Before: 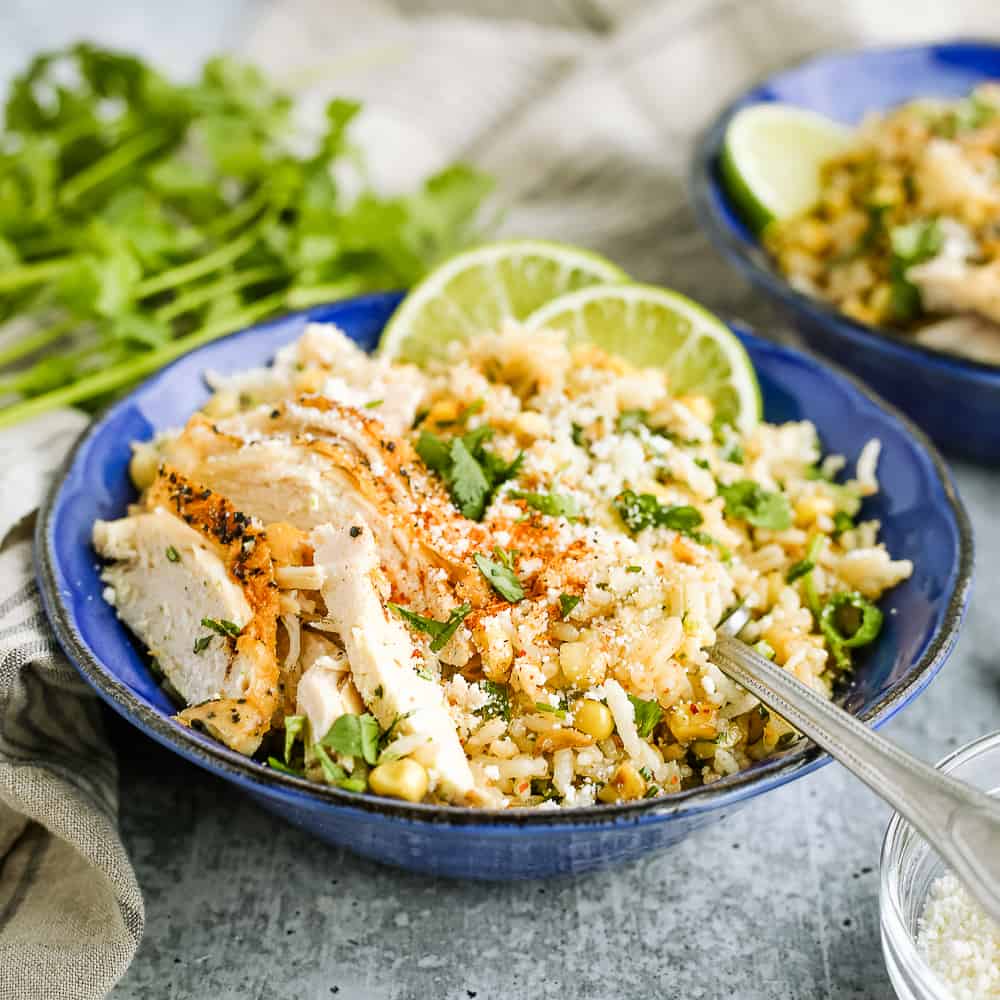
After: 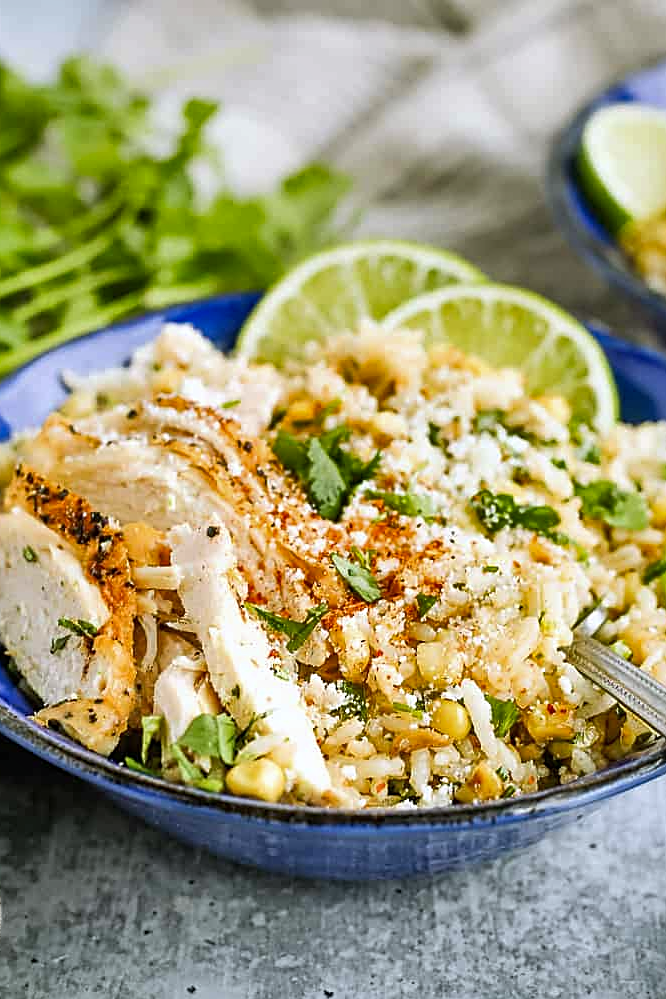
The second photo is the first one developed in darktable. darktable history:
shadows and highlights: soften with gaussian
crop and rotate: left 14.385%, right 18.948%
sharpen: on, module defaults
white balance: red 0.983, blue 1.036
